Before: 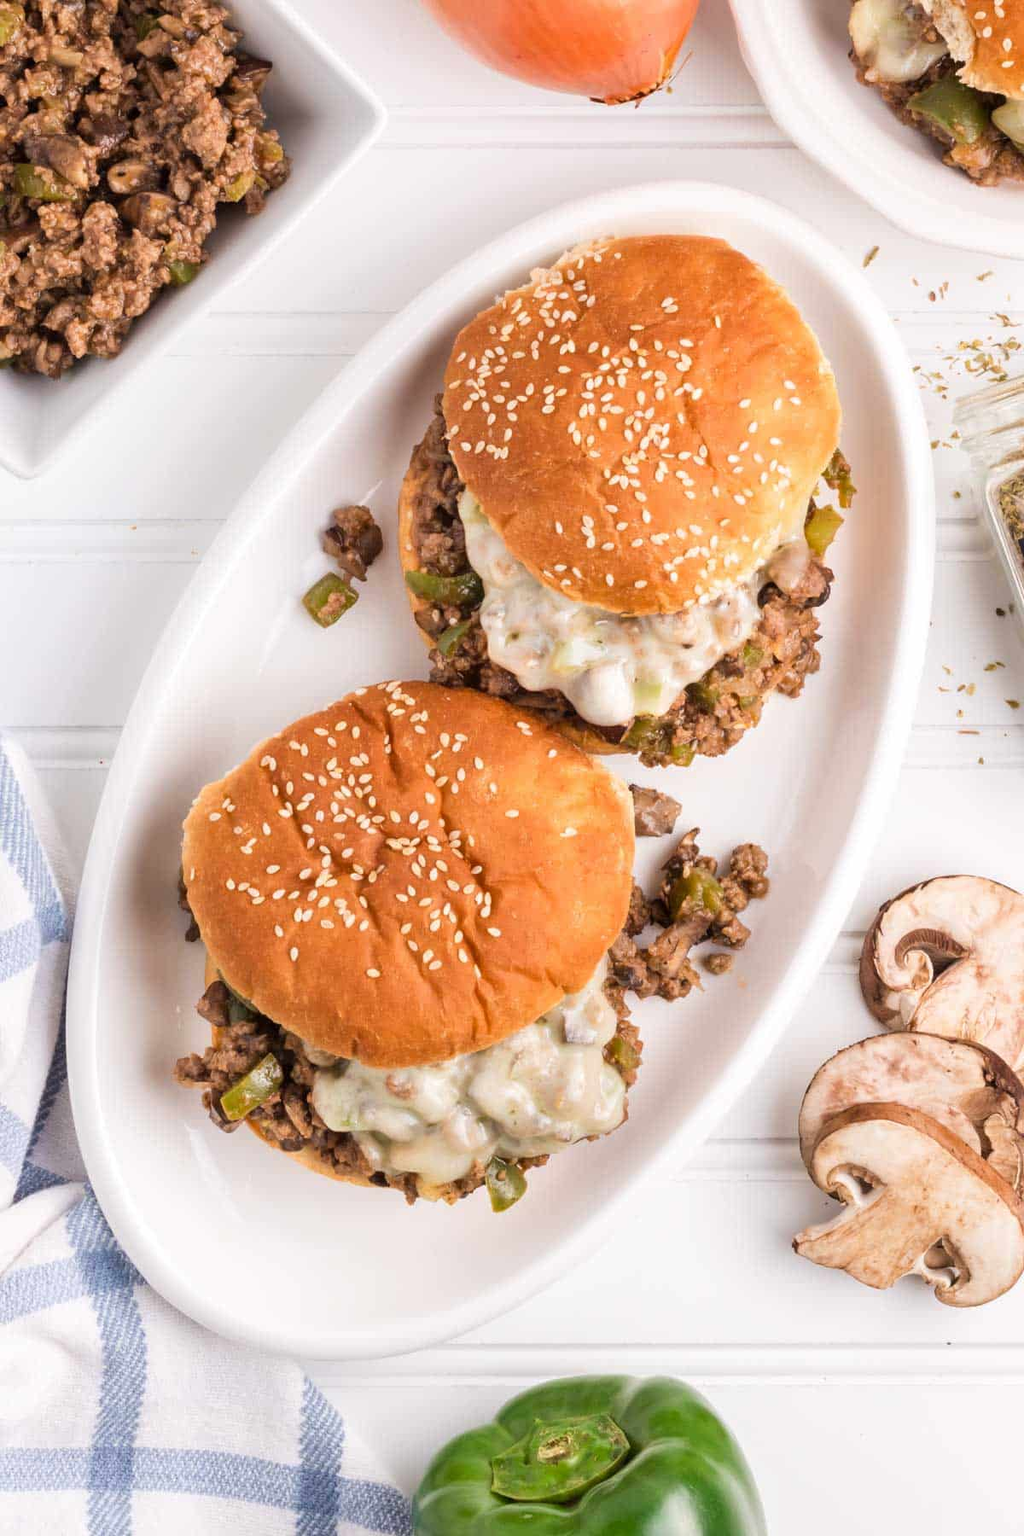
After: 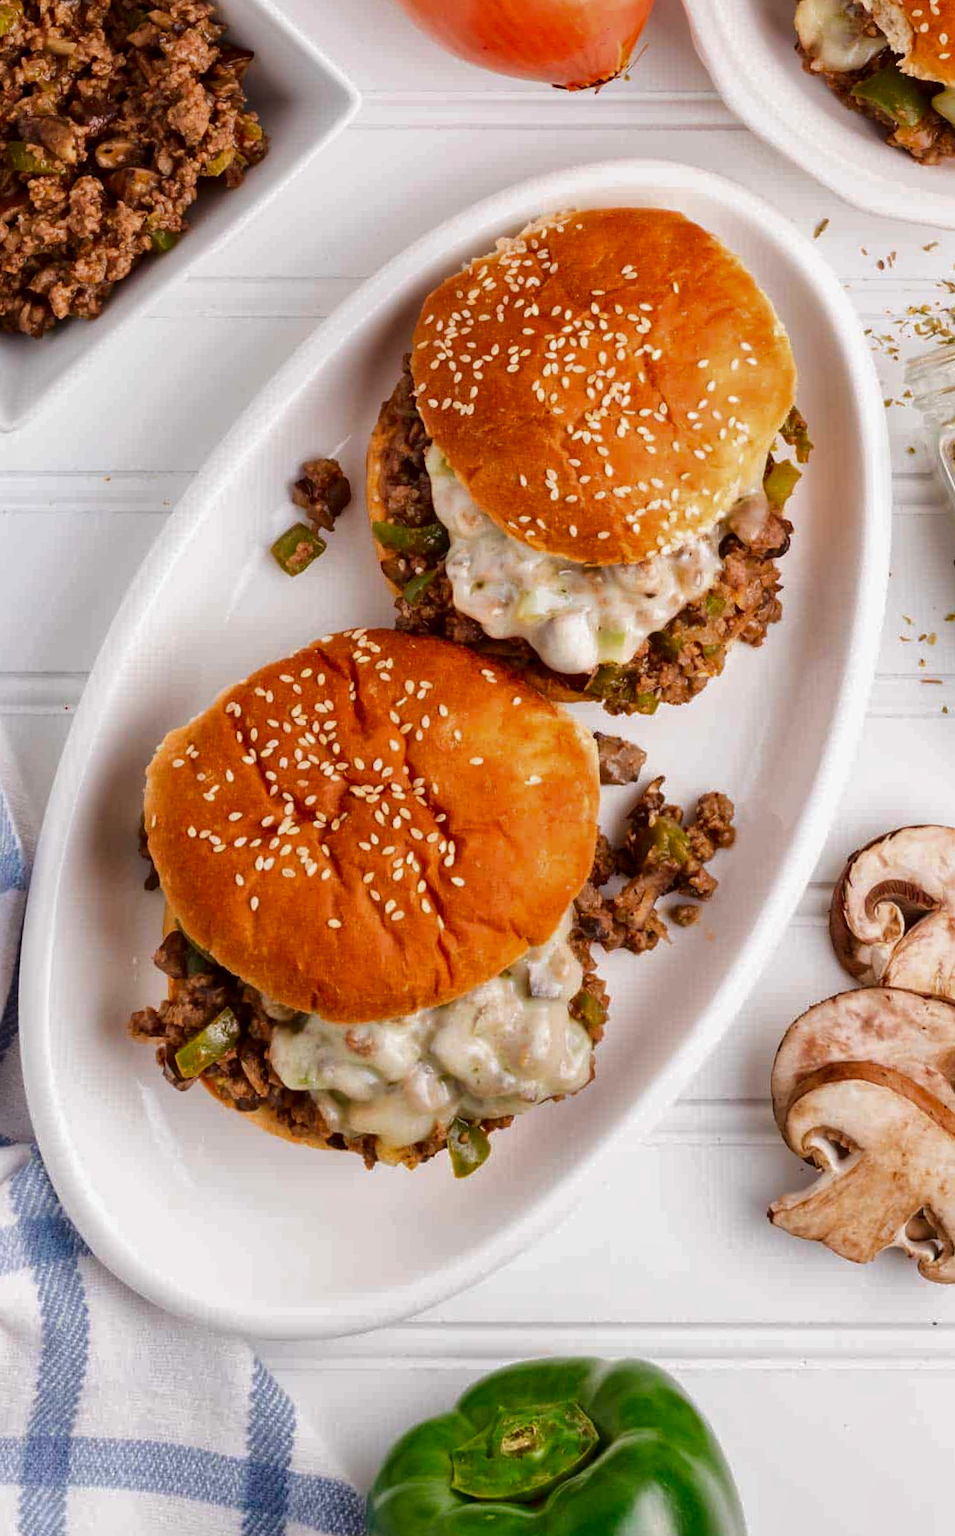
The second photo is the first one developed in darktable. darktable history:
contrast brightness saturation: brightness -0.25, saturation 0.2
rotate and perspective: rotation 0.215°, lens shift (vertical) -0.139, crop left 0.069, crop right 0.939, crop top 0.002, crop bottom 0.996
shadows and highlights: shadows -20, white point adjustment -2, highlights -35
